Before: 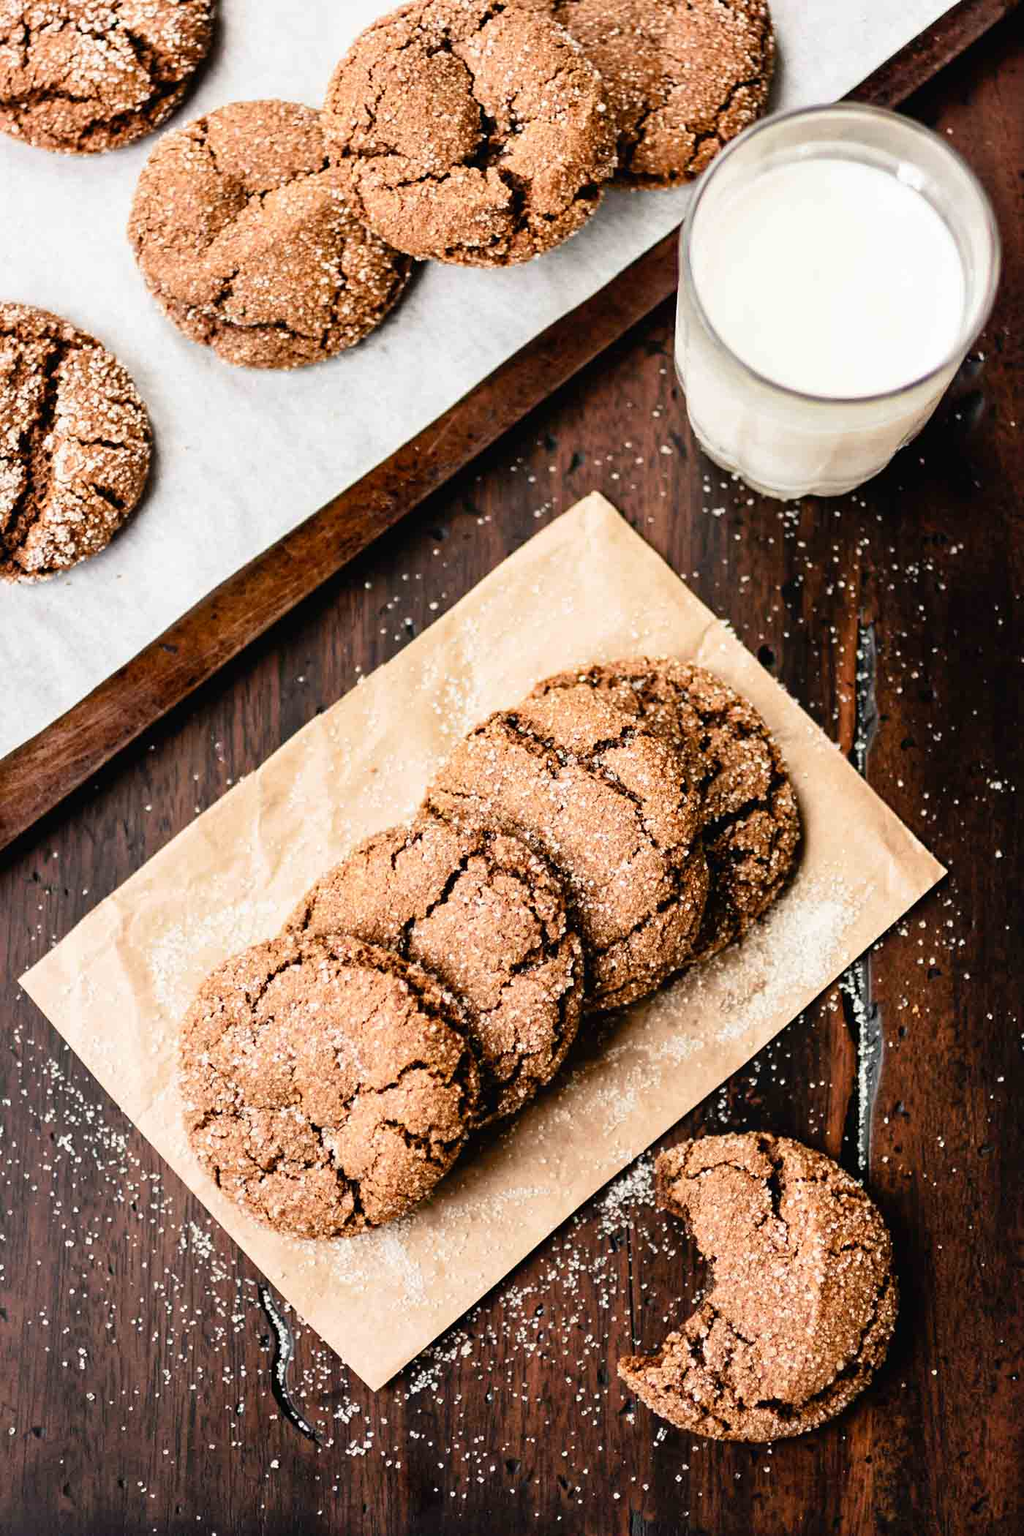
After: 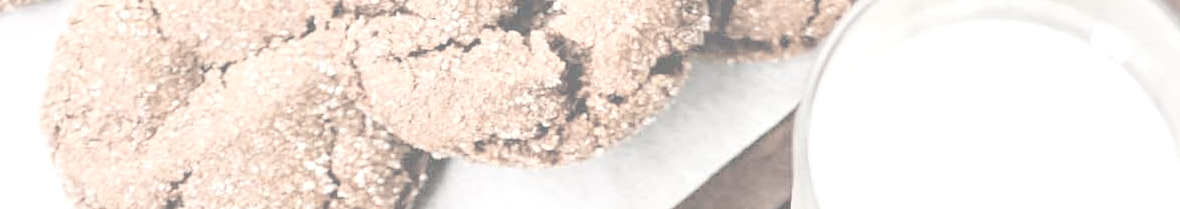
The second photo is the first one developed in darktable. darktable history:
contrast brightness saturation: contrast -0.32, brightness 0.75, saturation -0.78
exposure: black level correction 0, exposure 1.173 EV, compensate exposure bias true, compensate highlight preservation false
crop and rotate: left 9.644%, top 9.491%, right 6.021%, bottom 80.509%
color balance rgb: on, module defaults
